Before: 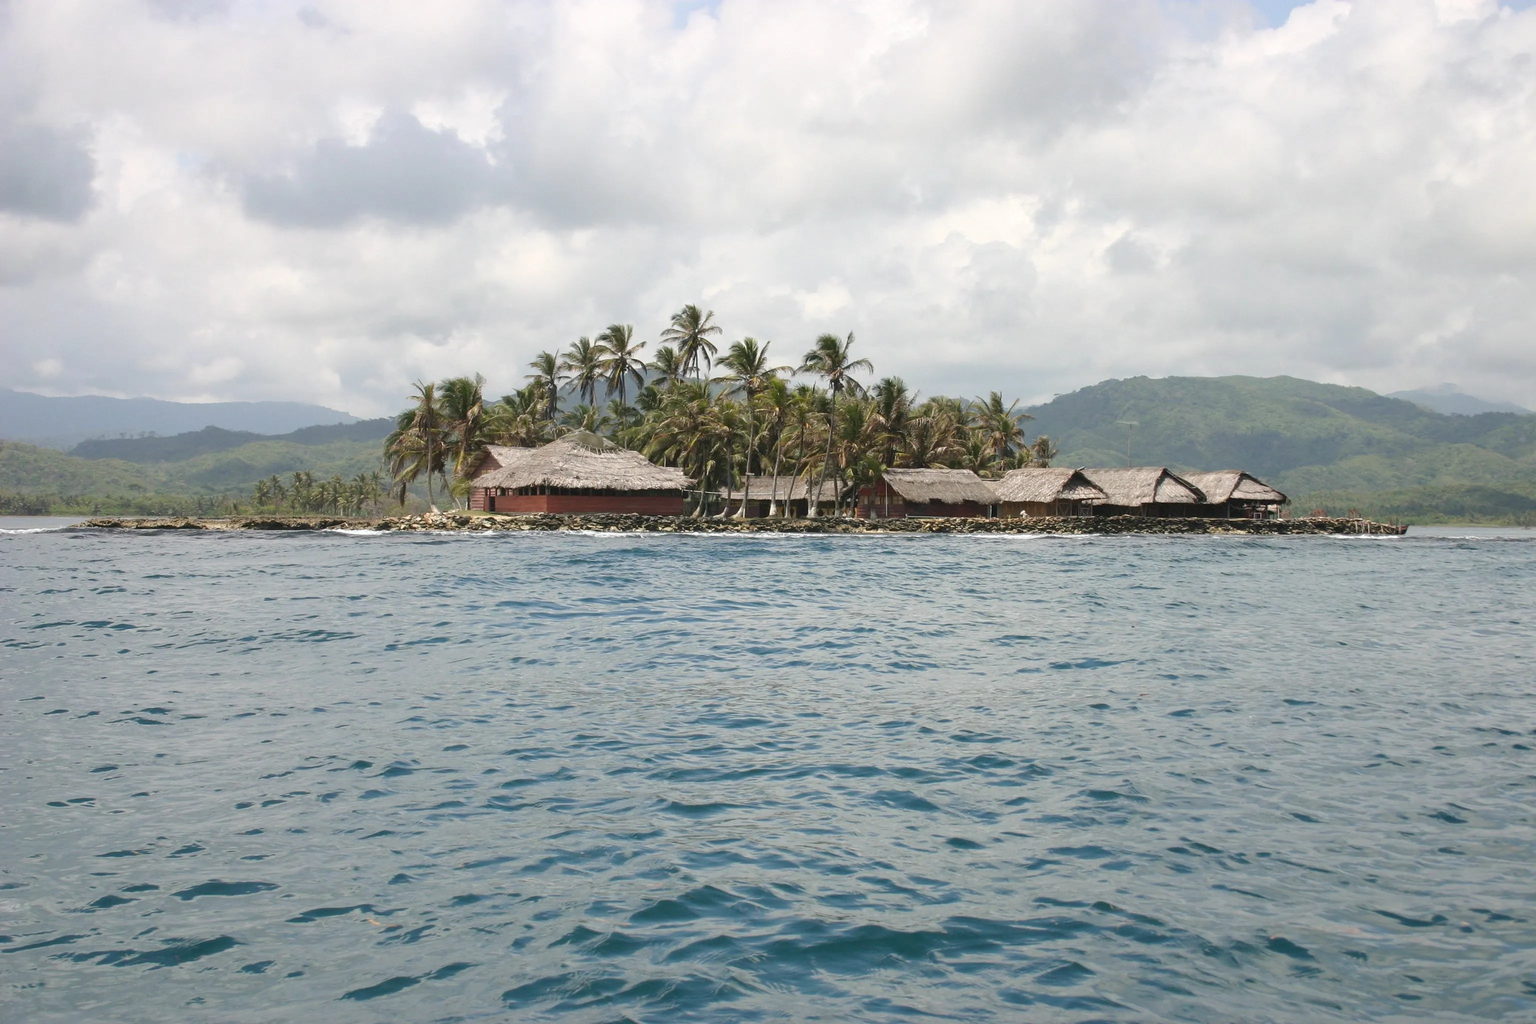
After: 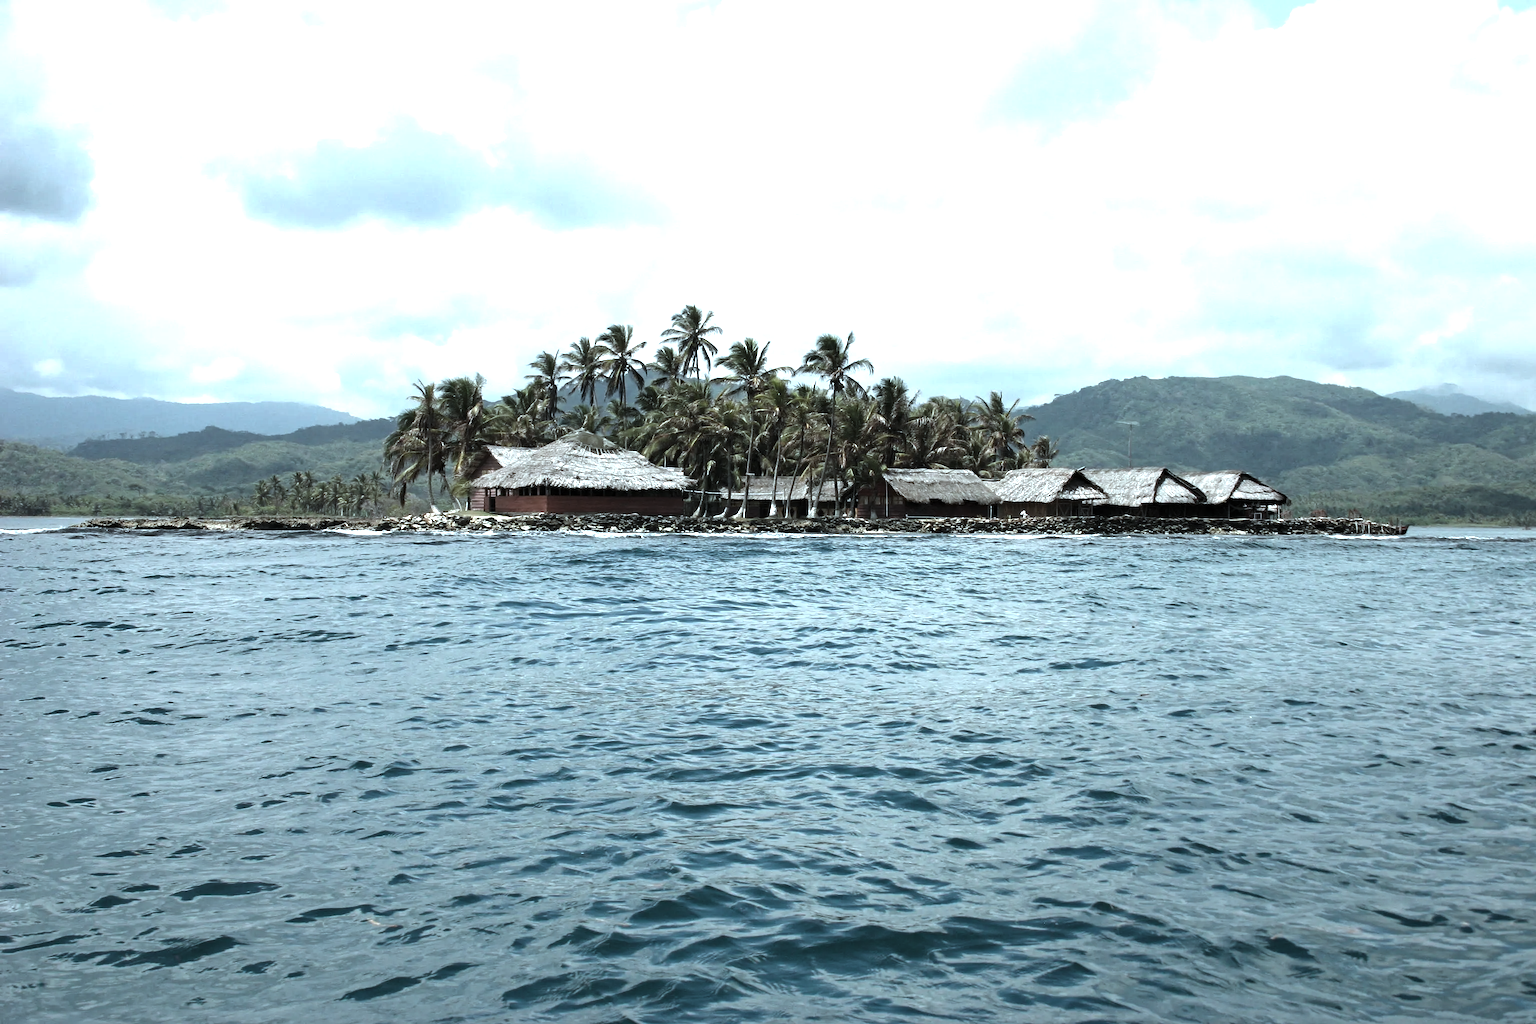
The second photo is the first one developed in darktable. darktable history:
color correction: highlights a* -12.64, highlights b* -18.1, saturation 0.7
levels: levels [0.044, 0.475, 0.791]
haze removal: compatibility mode true, adaptive false
